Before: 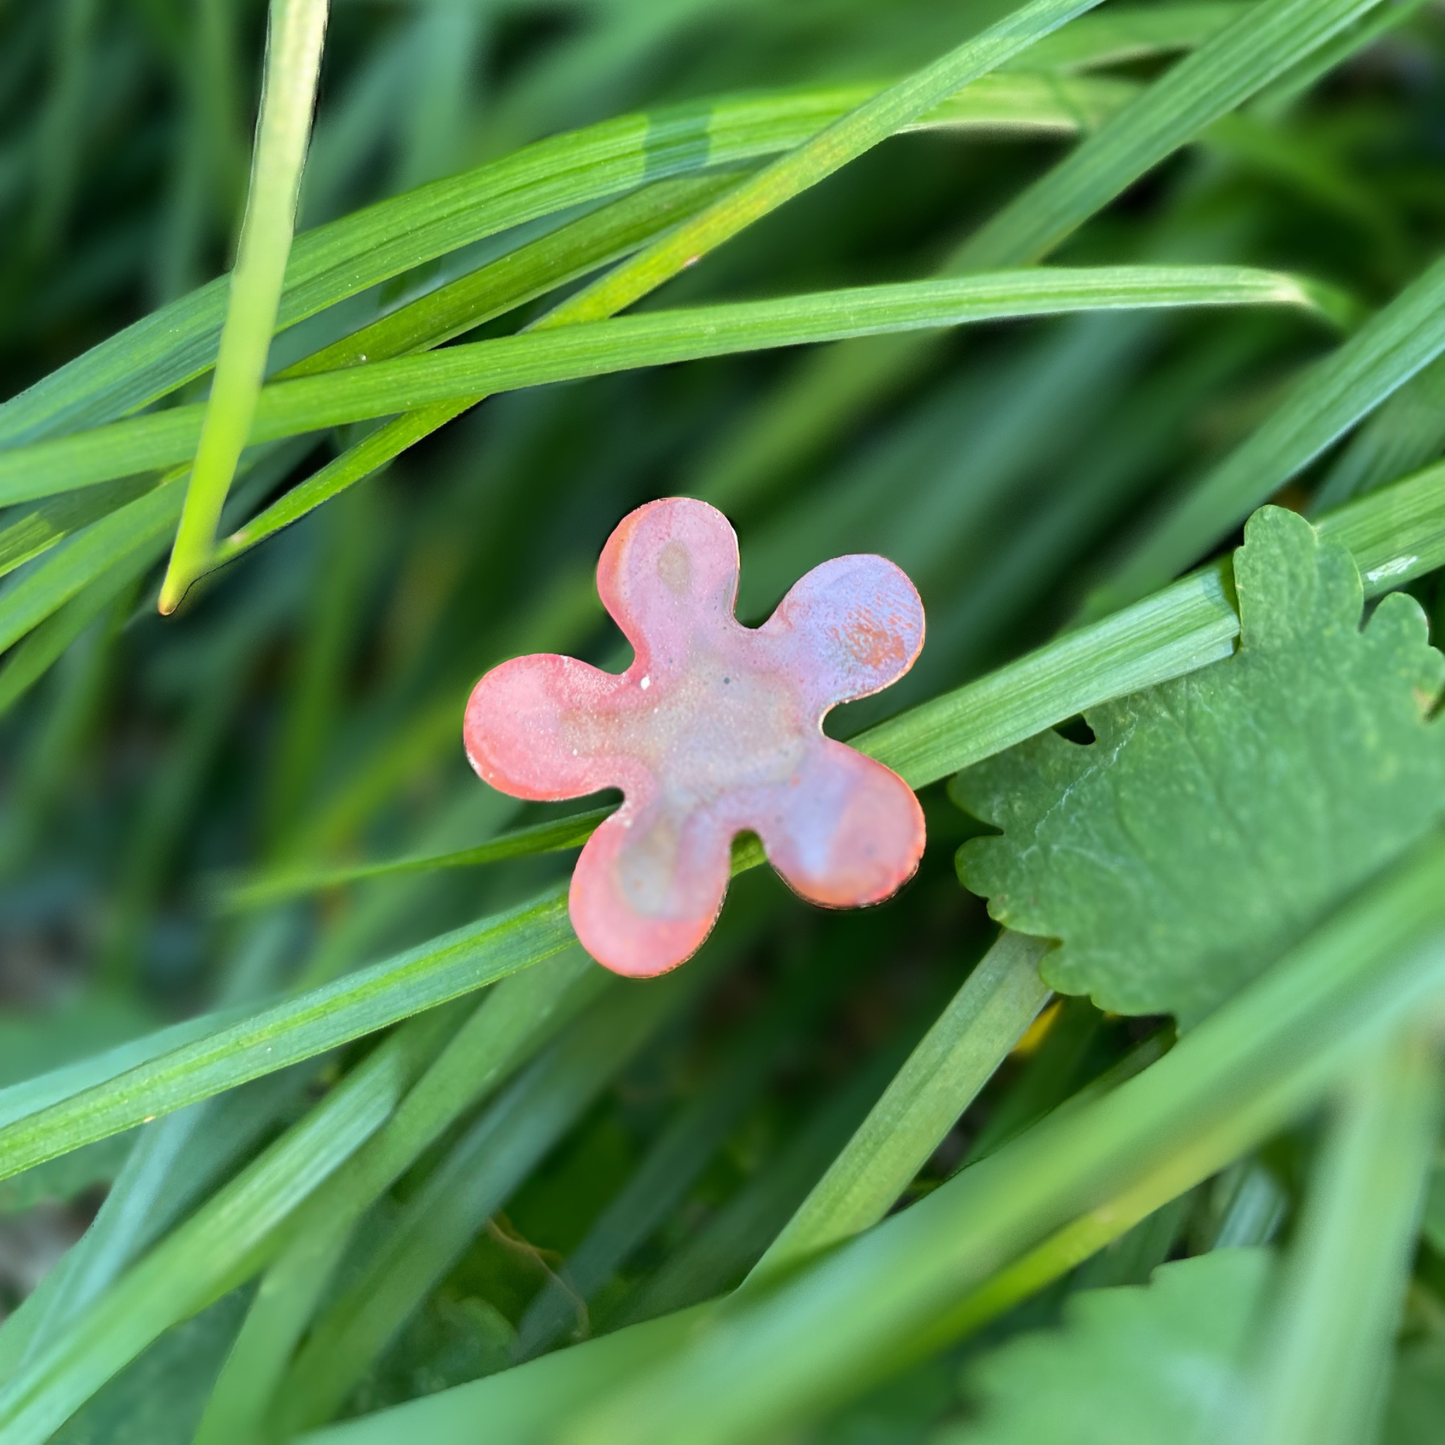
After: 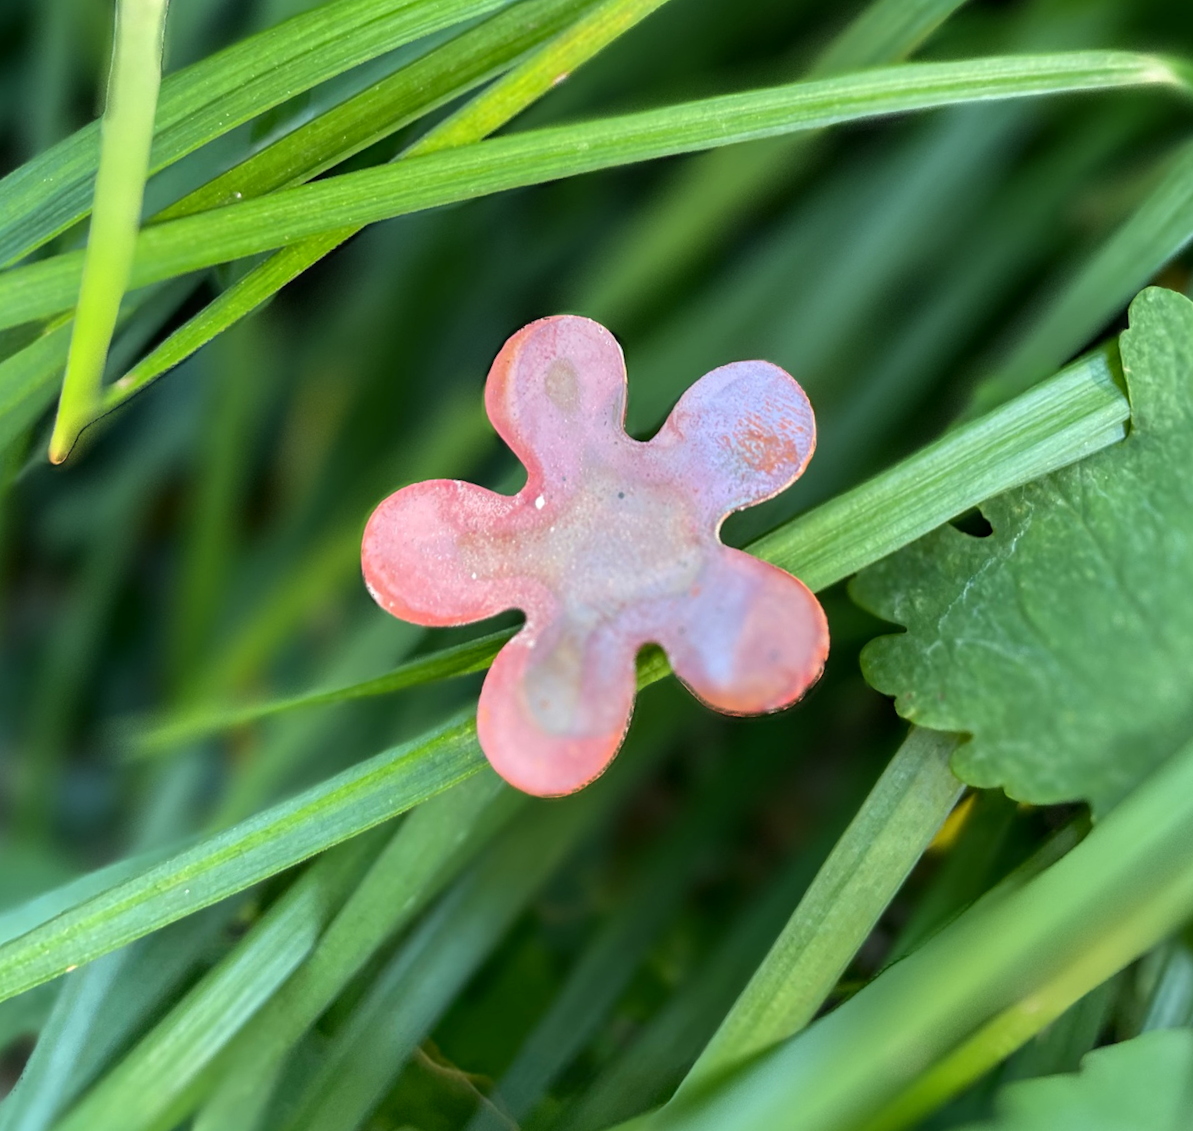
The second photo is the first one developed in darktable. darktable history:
local contrast: on, module defaults
crop: left 6.446%, top 8.188%, right 9.538%, bottom 3.548%
rotate and perspective: rotation -3.52°, crop left 0.036, crop right 0.964, crop top 0.081, crop bottom 0.919
